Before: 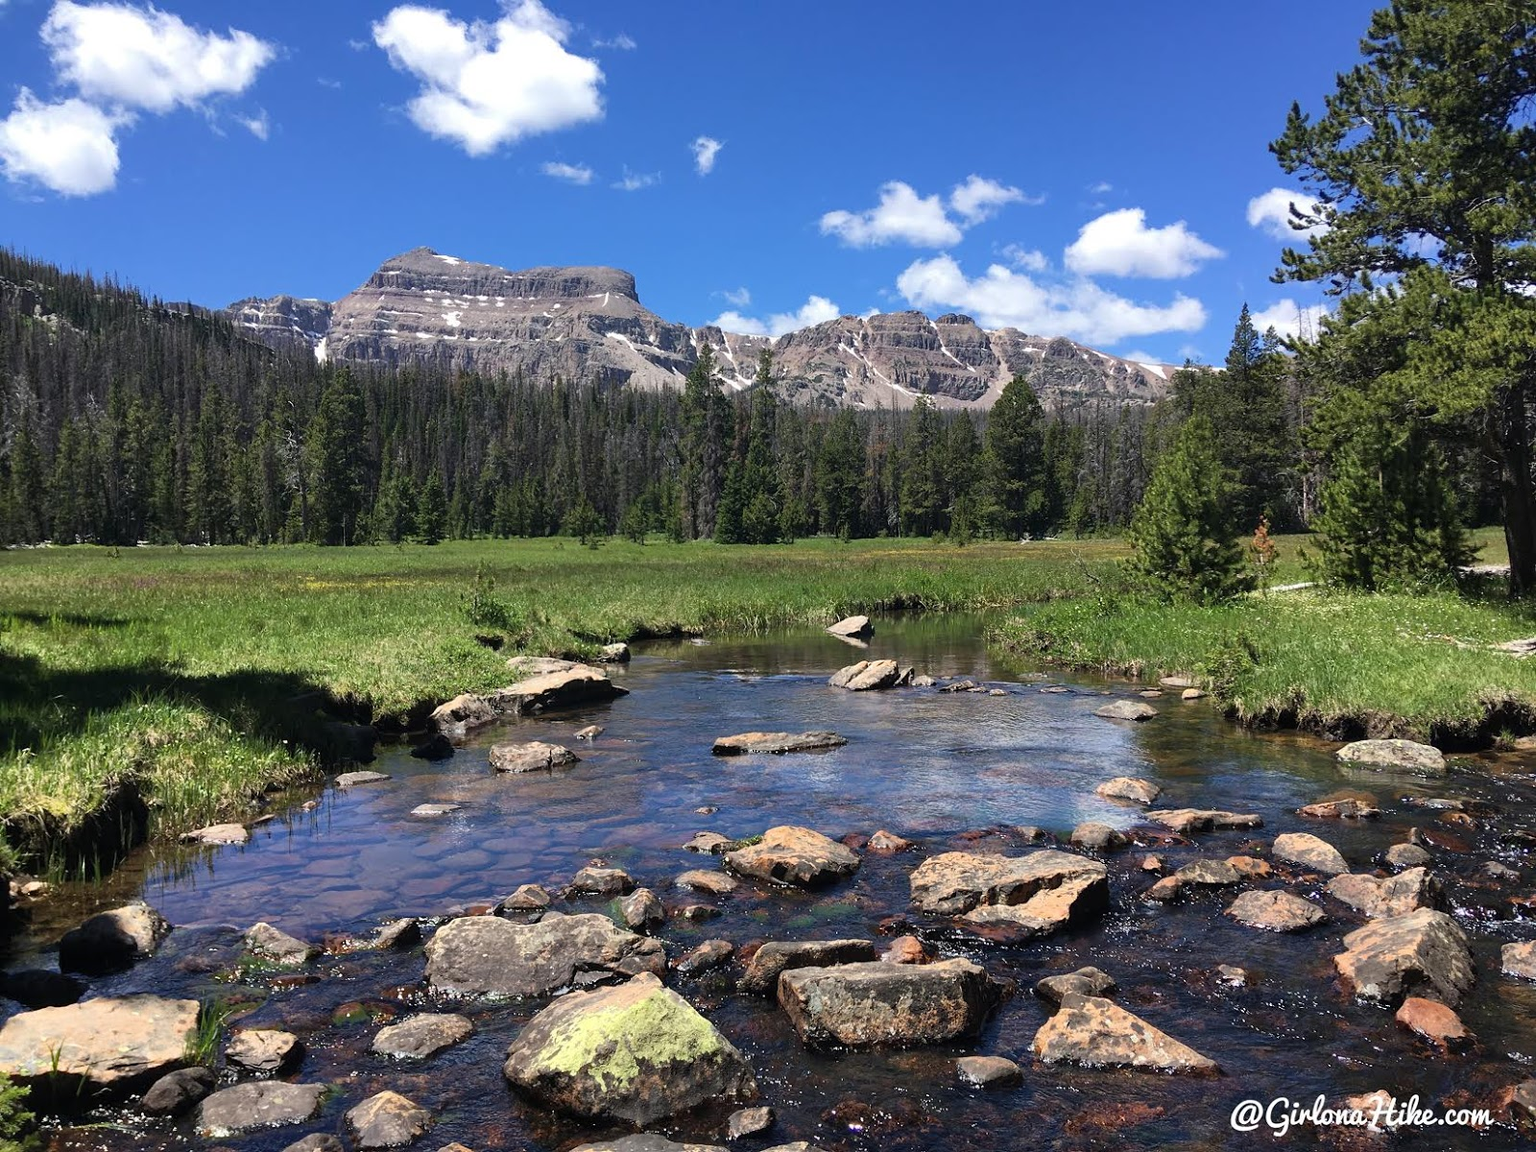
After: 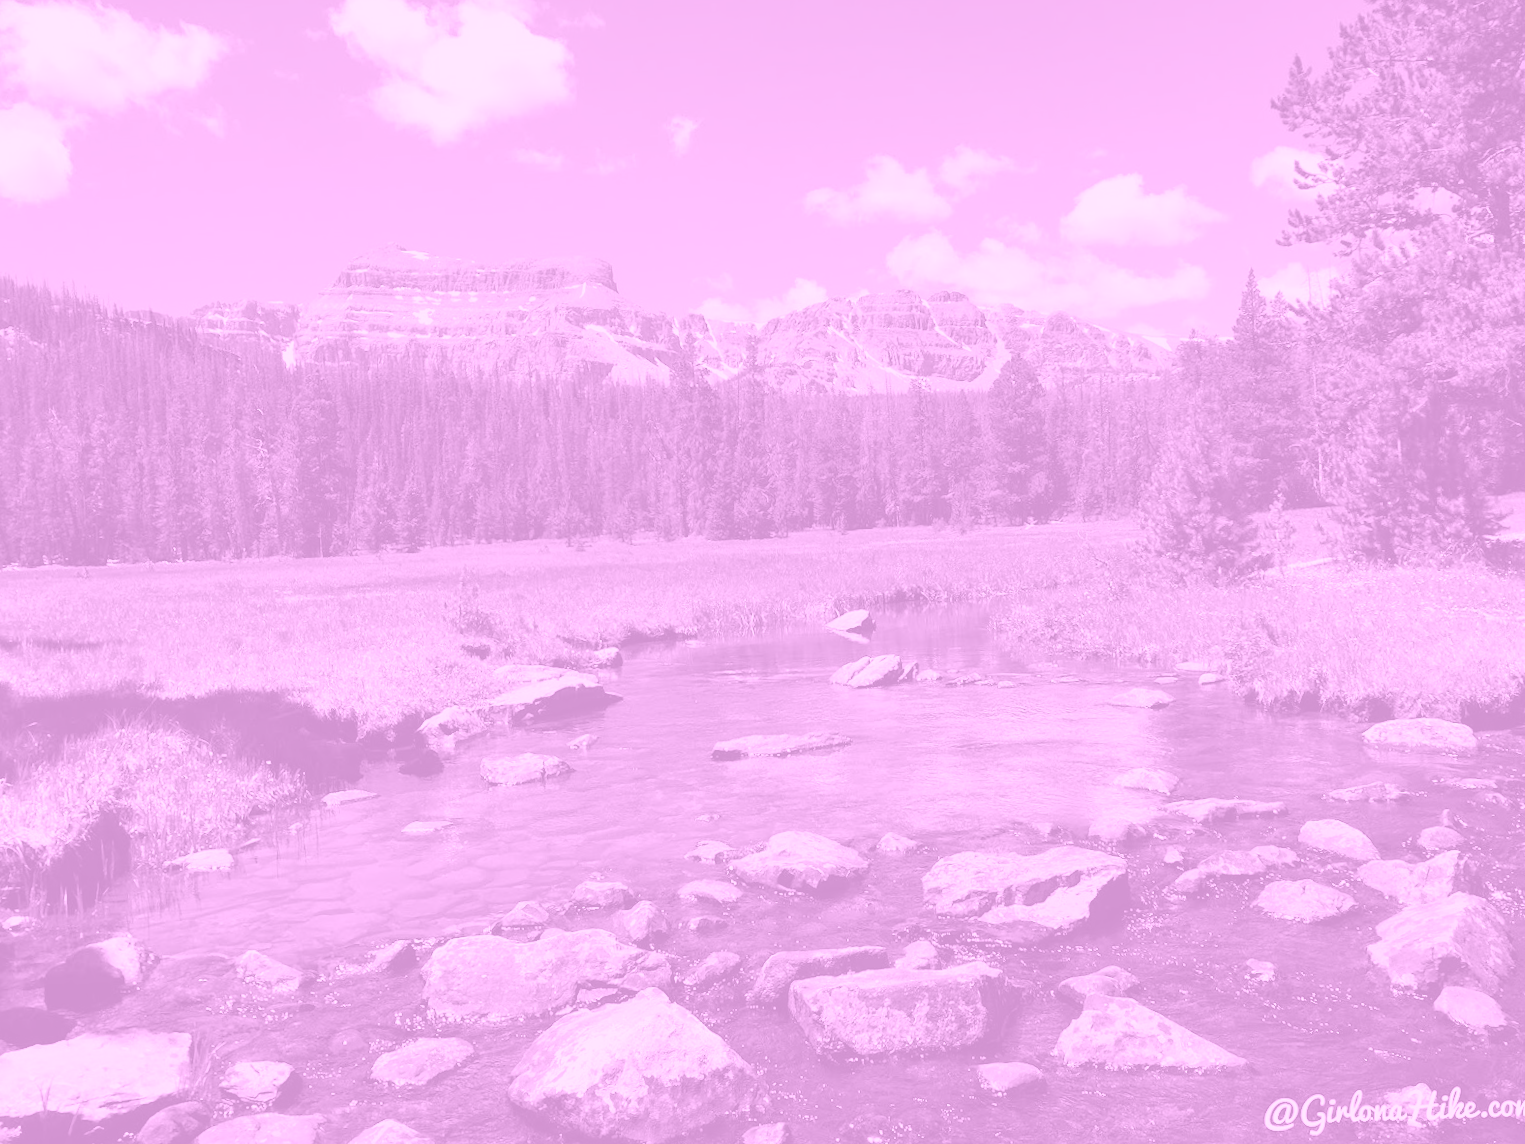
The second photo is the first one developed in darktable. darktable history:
rotate and perspective: rotation -2.12°, lens shift (vertical) 0.009, lens shift (horizontal) -0.008, automatic cropping original format, crop left 0.036, crop right 0.964, crop top 0.05, crop bottom 0.959
colorize: hue 331.2°, saturation 75%, source mix 30.28%, lightness 70.52%, version 1
